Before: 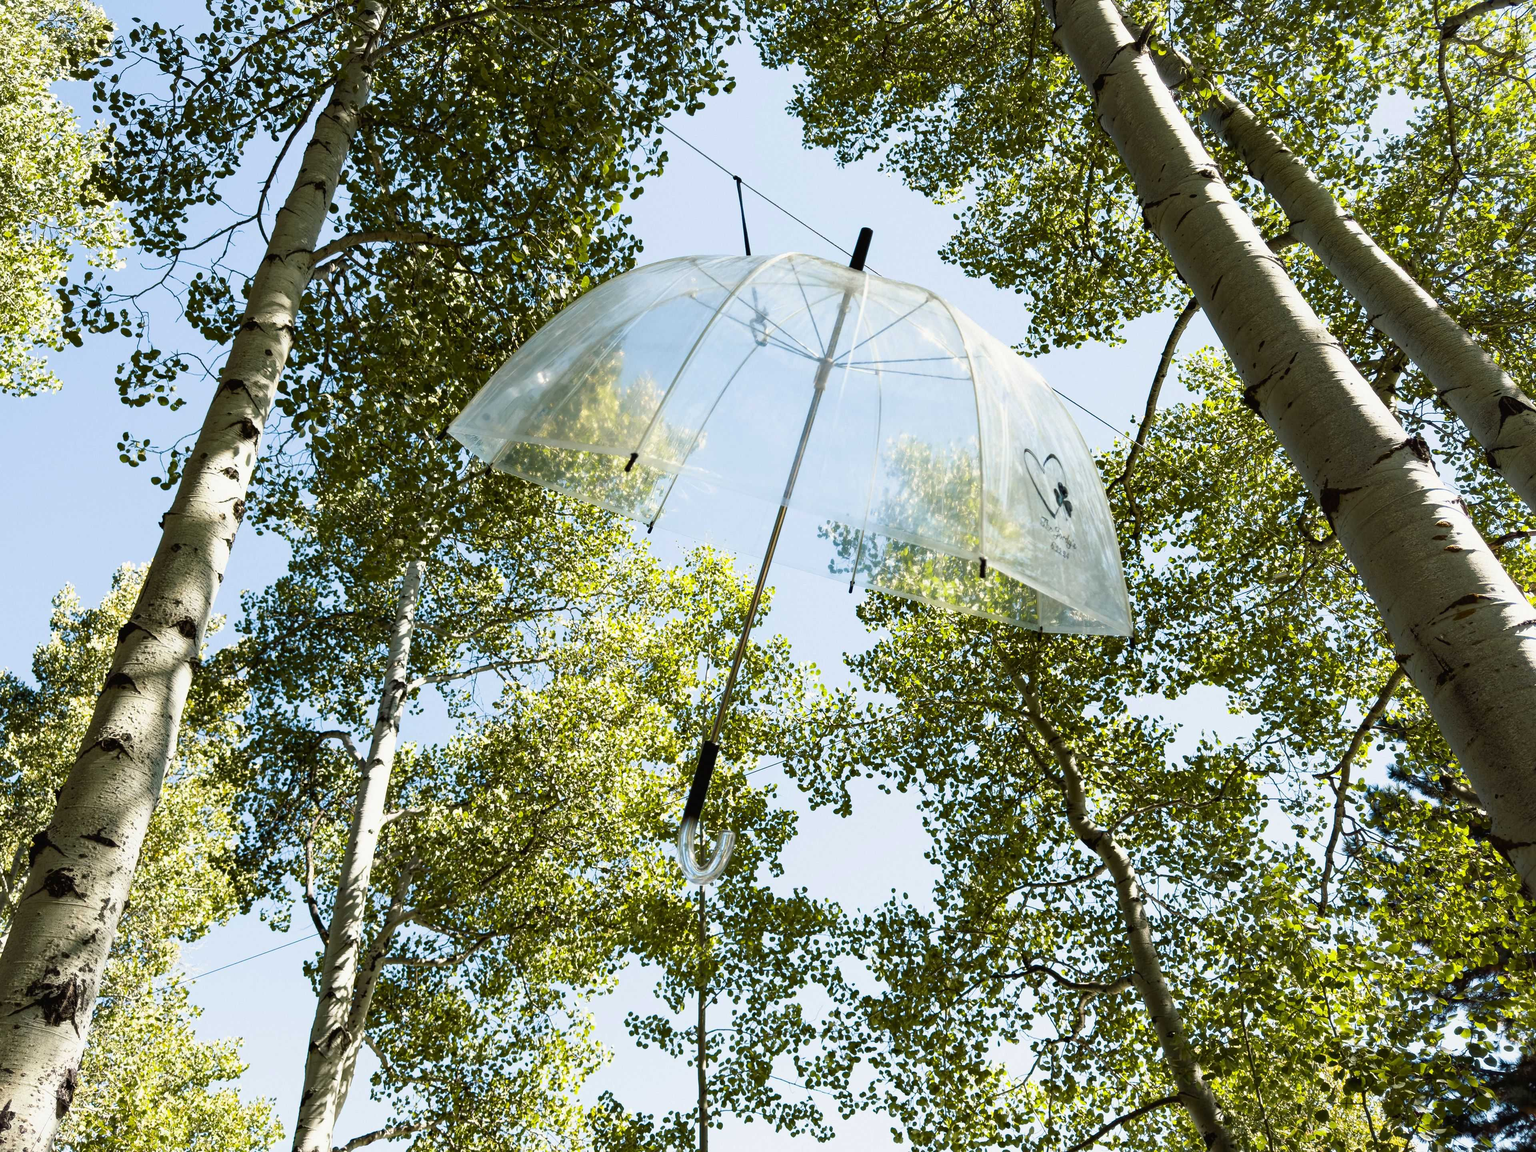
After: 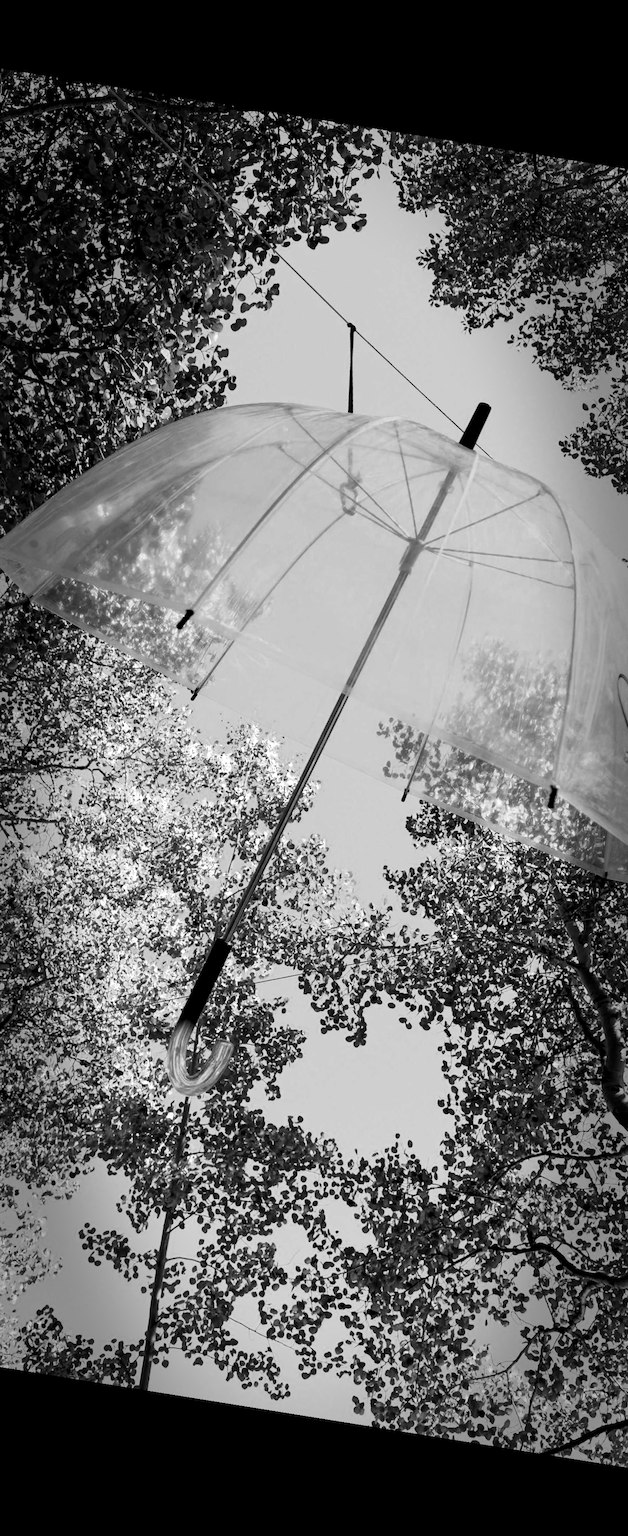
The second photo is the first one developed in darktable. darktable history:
contrast brightness saturation: contrast 0.05
rotate and perspective: rotation 9.12°, automatic cropping off
crop: left 33.36%, right 33.36%
exposure: black level correction 0.011, exposure -0.478 EV, compensate highlight preservation false
vignetting: fall-off start 66.7%, fall-off radius 39.74%, brightness -0.576, saturation -0.258, automatic ratio true, width/height ratio 0.671, dithering 16-bit output
color zones: curves: ch0 [(0, 0.485) (0.178, 0.476) (0.261, 0.623) (0.411, 0.403) (0.708, 0.603) (0.934, 0.412)]; ch1 [(0.003, 0.485) (0.149, 0.496) (0.229, 0.584) (0.326, 0.551) (0.484, 0.262) (0.757, 0.643)]
monochrome: on, module defaults
